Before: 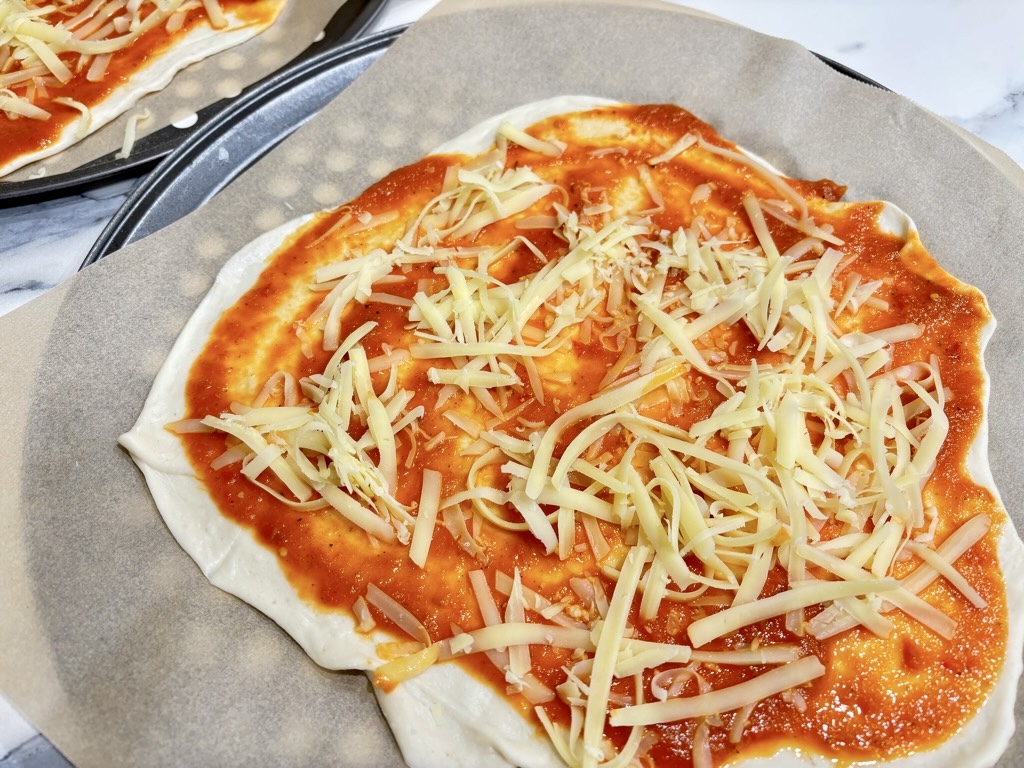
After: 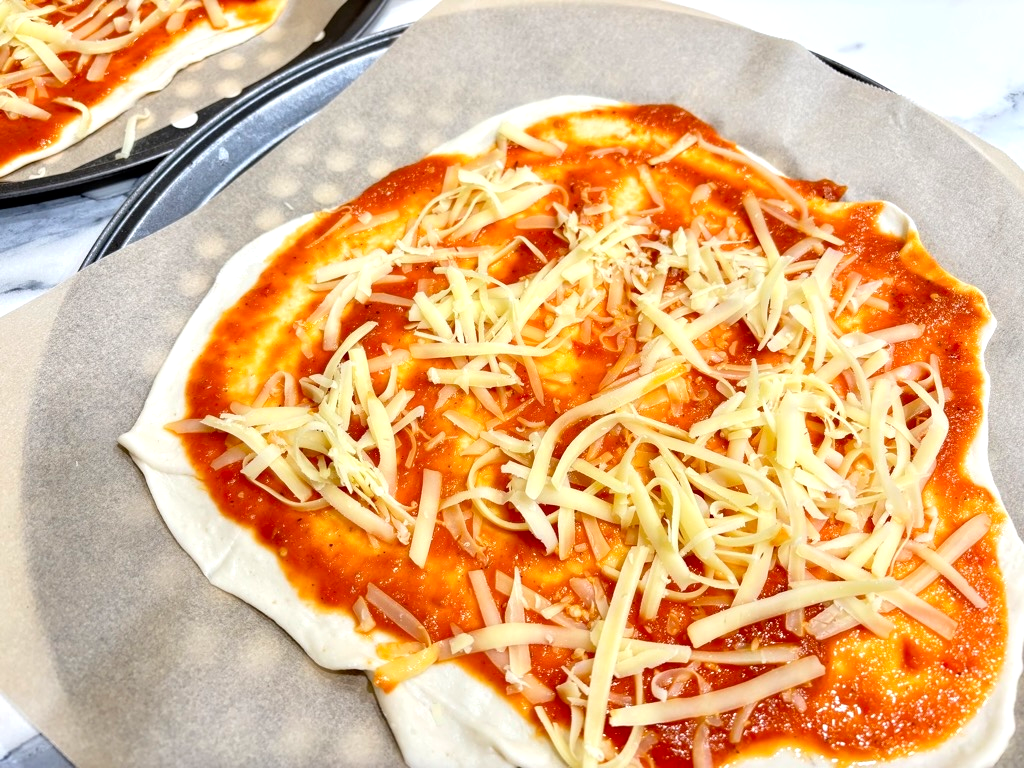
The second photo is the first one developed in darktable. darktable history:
tone equalizer: -8 EV -0.446 EV, -7 EV -0.356 EV, -6 EV -0.316 EV, -5 EV -0.216 EV, -3 EV 0.195 EV, -2 EV 0.317 EV, -1 EV 0.366 EV, +0 EV 0.394 EV
